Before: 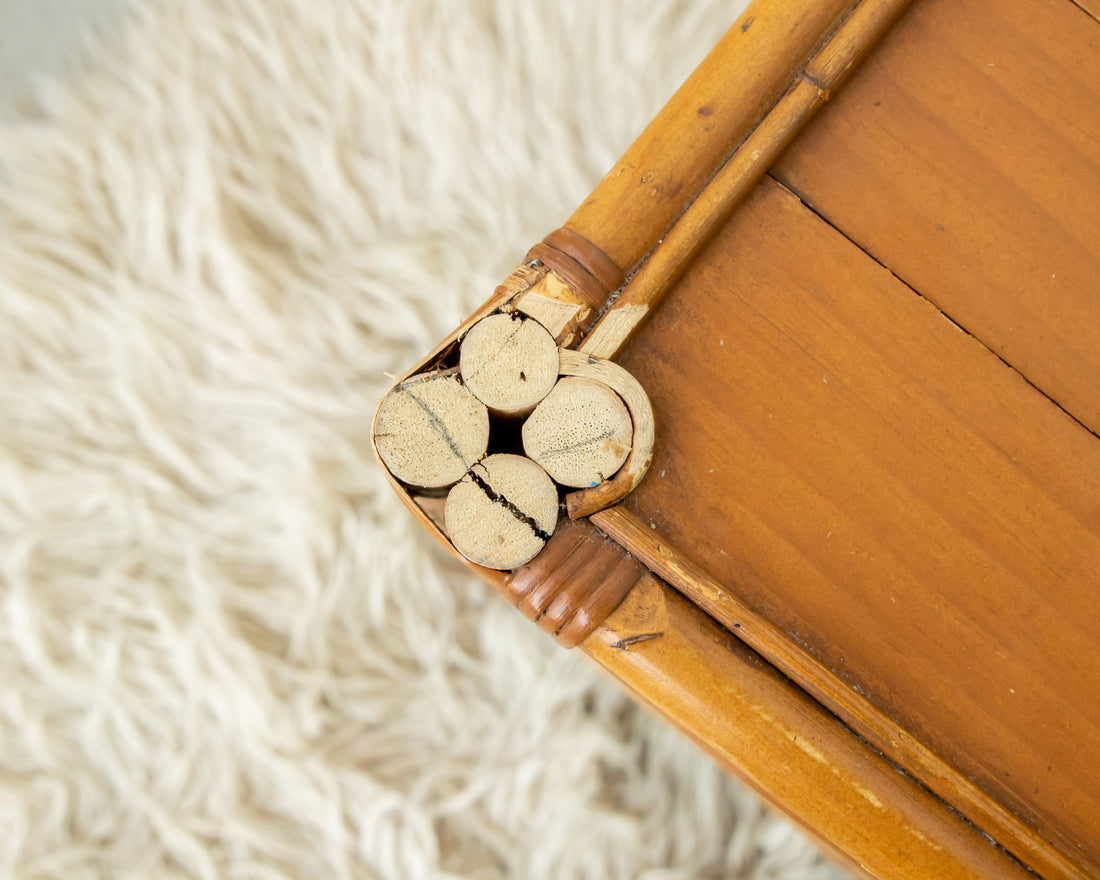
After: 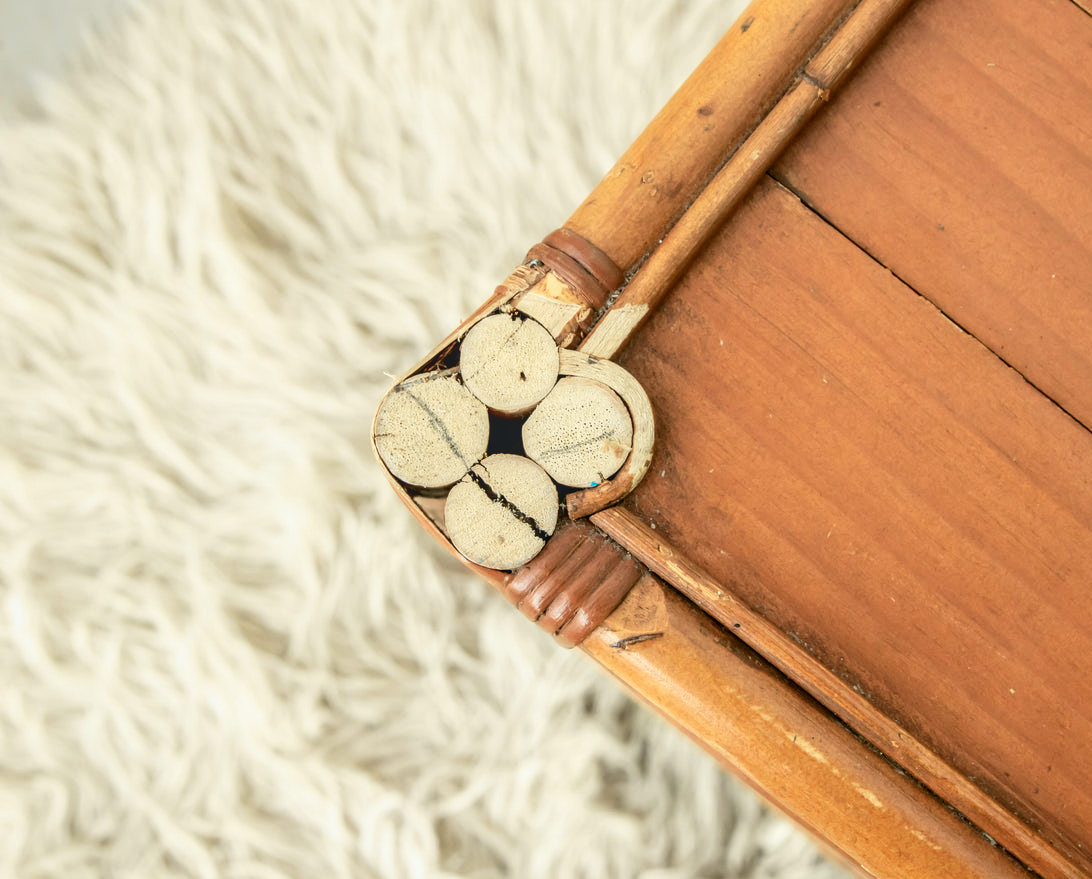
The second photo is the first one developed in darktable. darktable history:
crop: bottom 0.056%
tone curve: curves: ch0 [(0, 0.039) (0.104, 0.103) (0.273, 0.267) (0.448, 0.487) (0.704, 0.761) (0.886, 0.922) (0.994, 0.971)]; ch1 [(0, 0) (0.335, 0.298) (0.446, 0.413) (0.485, 0.487) (0.515, 0.503) (0.566, 0.563) (0.641, 0.655) (1, 1)]; ch2 [(0, 0) (0.314, 0.301) (0.421, 0.411) (0.502, 0.494) (0.528, 0.54) (0.557, 0.559) (0.612, 0.605) (0.722, 0.686) (1, 1)], color space Lab, independent channels
local contrast: on, module defaults
